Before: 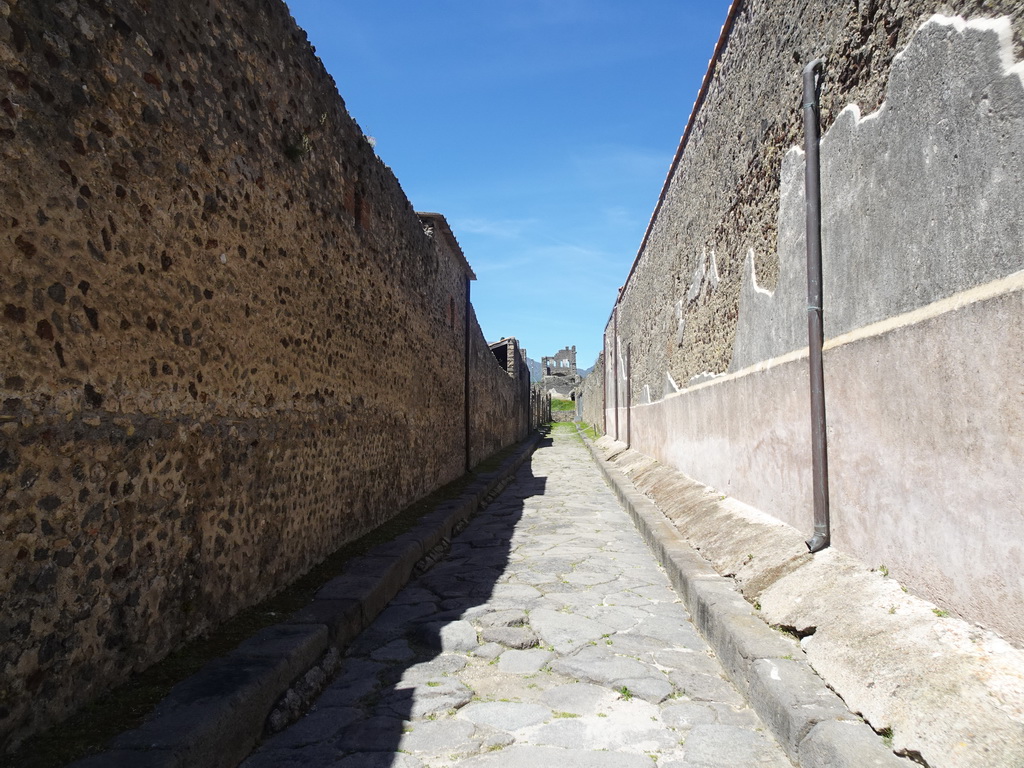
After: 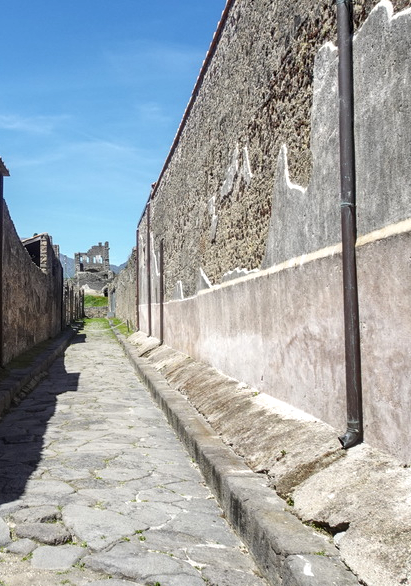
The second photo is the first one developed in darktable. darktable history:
shadows and highlights: soften with gaussian
crop: left 45.679%, top 13.59%, right 14.151%, bottom 10.071%
local contrast: detail 130%
